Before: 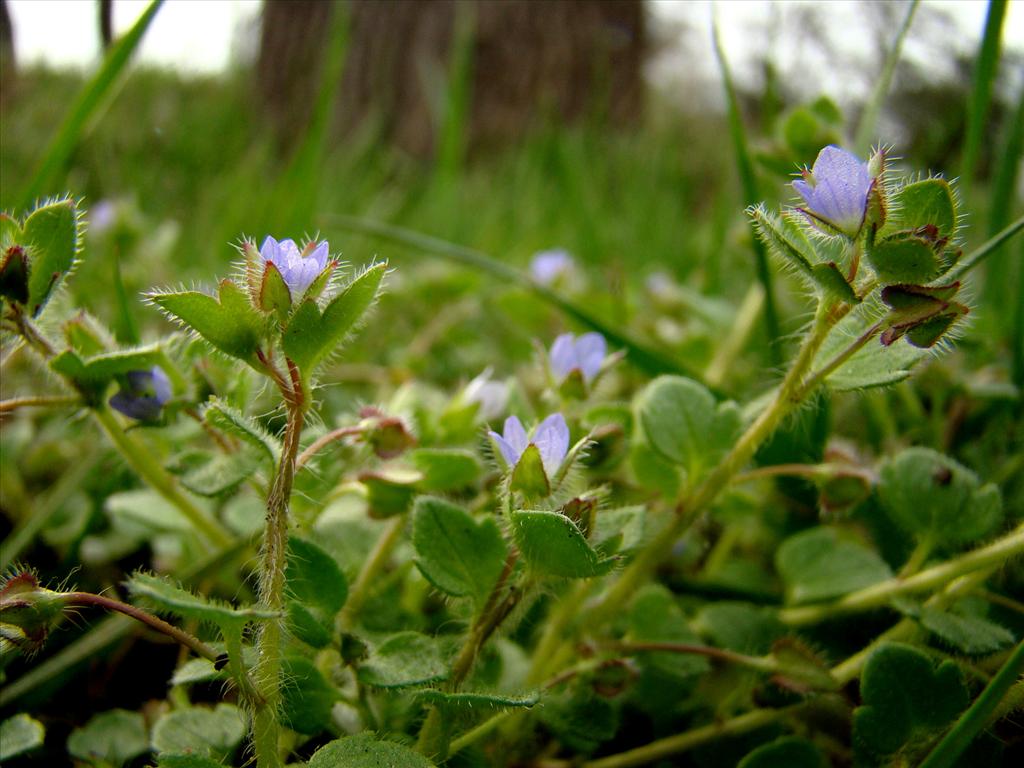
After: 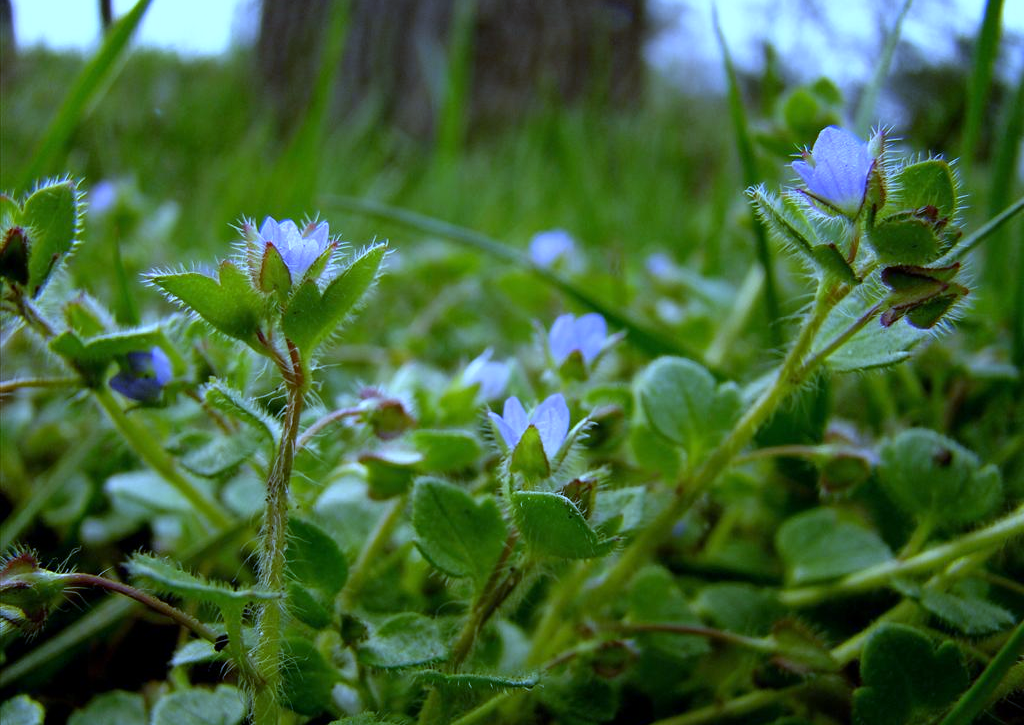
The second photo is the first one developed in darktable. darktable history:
crop and rotate: top 2.479%, bottom 3.018%
white balance: red 0.766, blue 1.537
